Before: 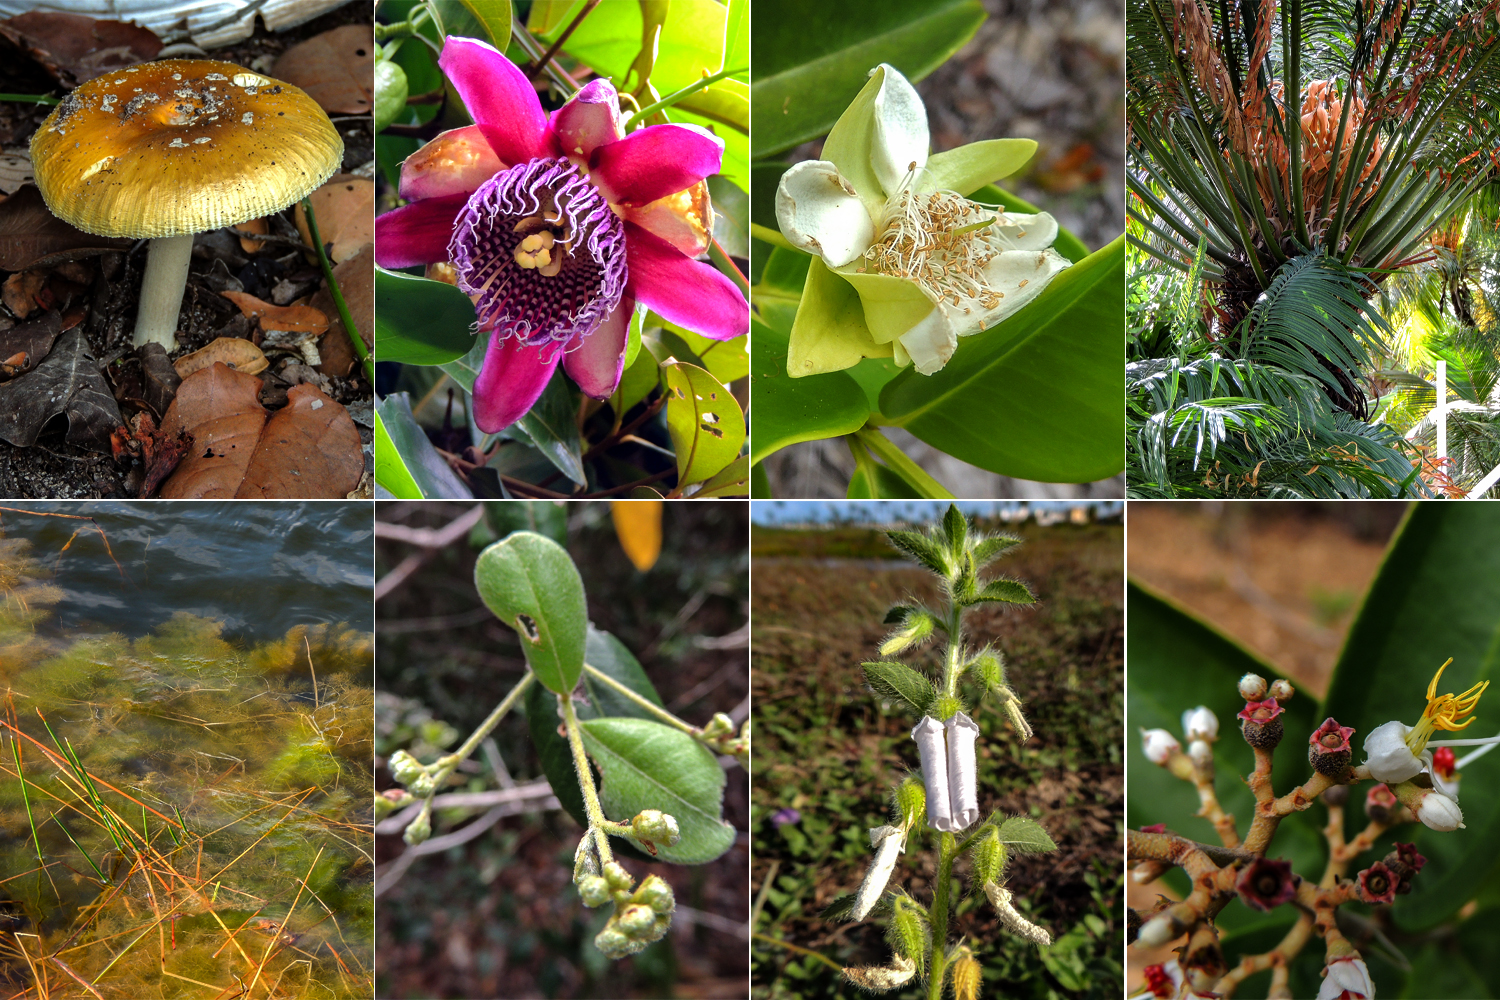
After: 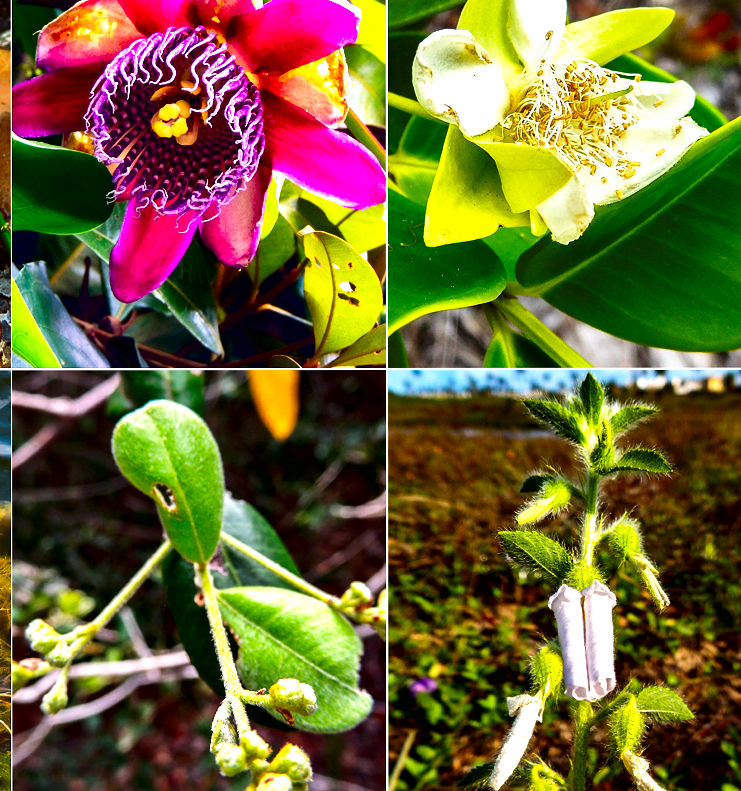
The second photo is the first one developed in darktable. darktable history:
contrast brightness saturation: contrast 0.1, brightness -0.272, saturation 0.137
color balance rgb: linear chroma grading › global chroma 0.27%, perceptual saturation grading › global saturation 24.894%, global vibrance 20%
crop and rotate: angle 0.024°, left 24.247%, top 13.081%, right 26.271%, bottom 7.73%
base curve: curves: ch0 [(0, 0) (0.495, 0.917) (1, 1)], preserve colors none
local contrast: mode bilateral grid, contrast 25, coarseness 60, detail 151%, midtone range 0.2
